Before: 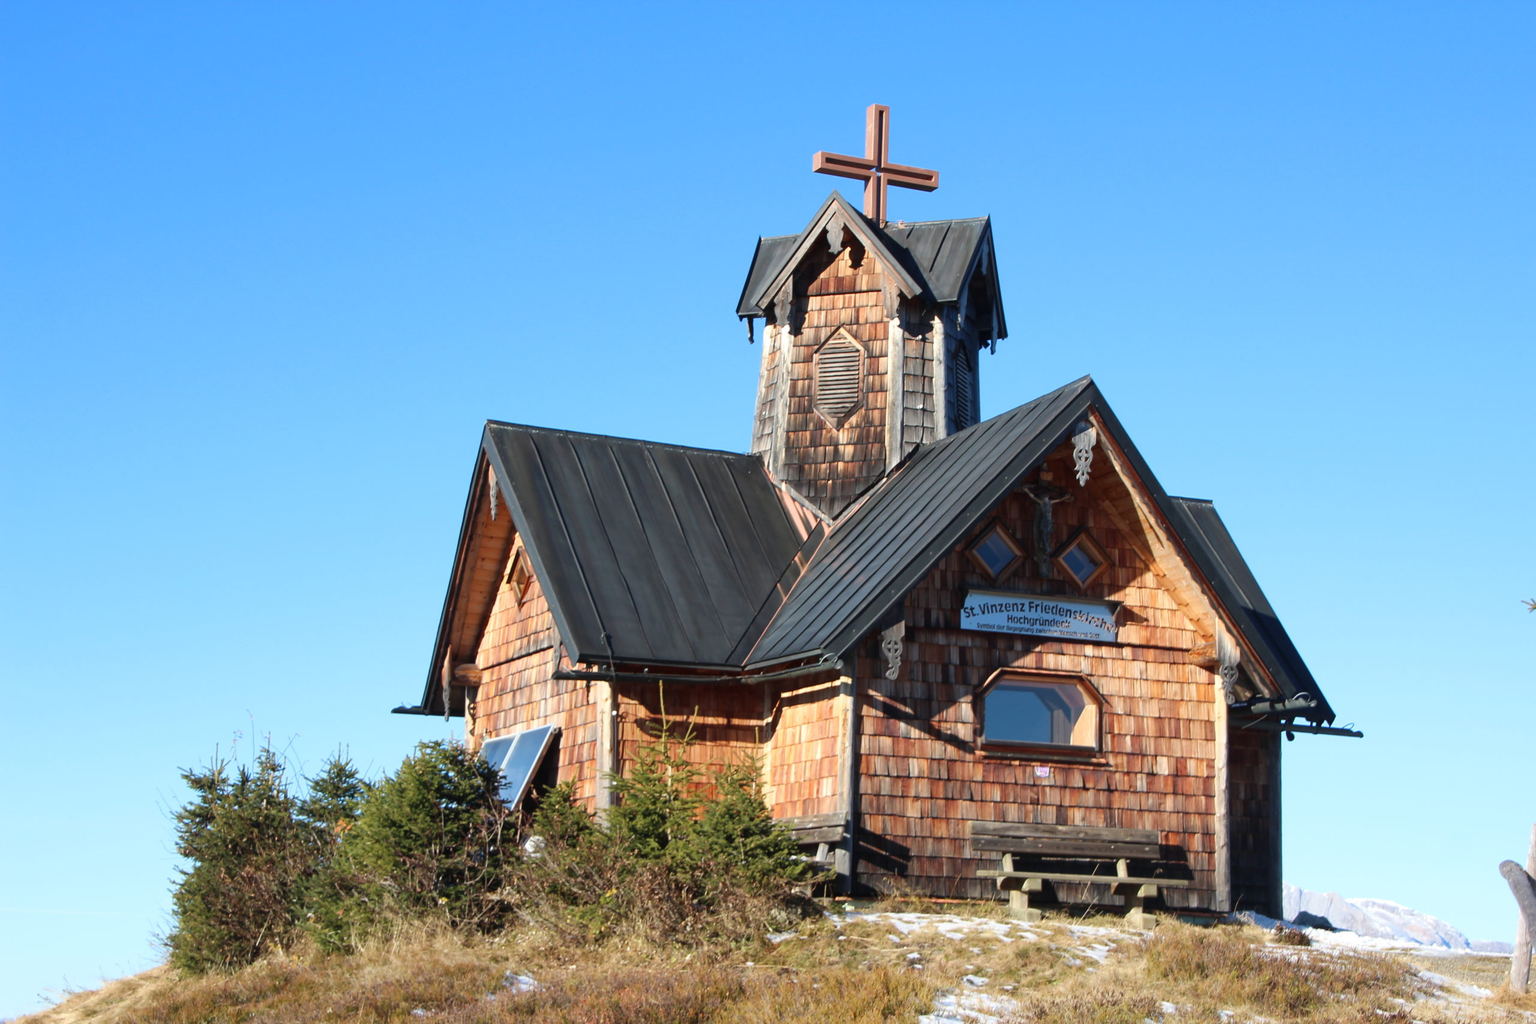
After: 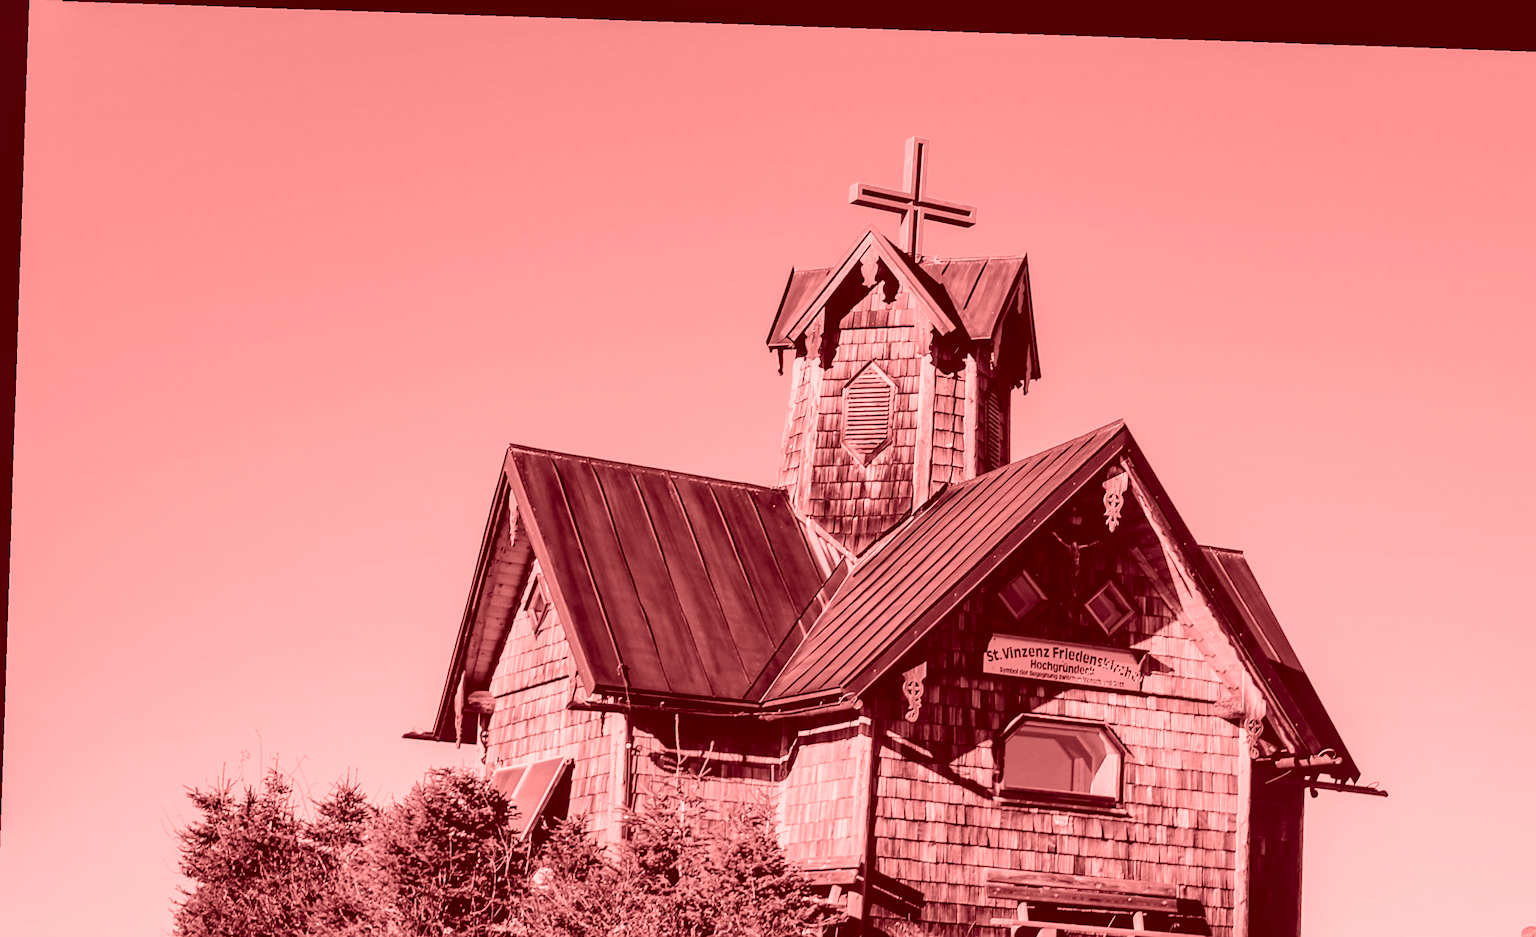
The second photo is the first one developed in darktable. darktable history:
crop and rotate: angle 0.2°, left 0.275%, right 3.127%, bottom 14.18%
filmic rgb: black relative exposure -7.65 EV, white relative exposure 4.56 EV, hardness 3.61, color science v6 (2022)
sharpen: on, module defaults
colorize: saturation 60%, source mix 100%
local contrast: detail 144%
tone curve: curves: ch0 [(0, 0) (0.003, 0.001) (0.011, 0.002) (0.025, 0.007) (0.044, 0.015) (0.069, 0.022) (0.1, 0.03) (0.136, 0.056) (0.177, 0.115) (0.224, 0.177) (0.277, 0.244) (0.335, 0.322) (0.399, 0.398) (0.468, 0.471) (0.543, 0.545) (0.623, 0.614) (0.709, 0.685) (0.801, 0.765) (0.898, 0.867) (1, 1)], preserve colors none
rotate and perspective: rotation 2.17°, automatic cropping off
